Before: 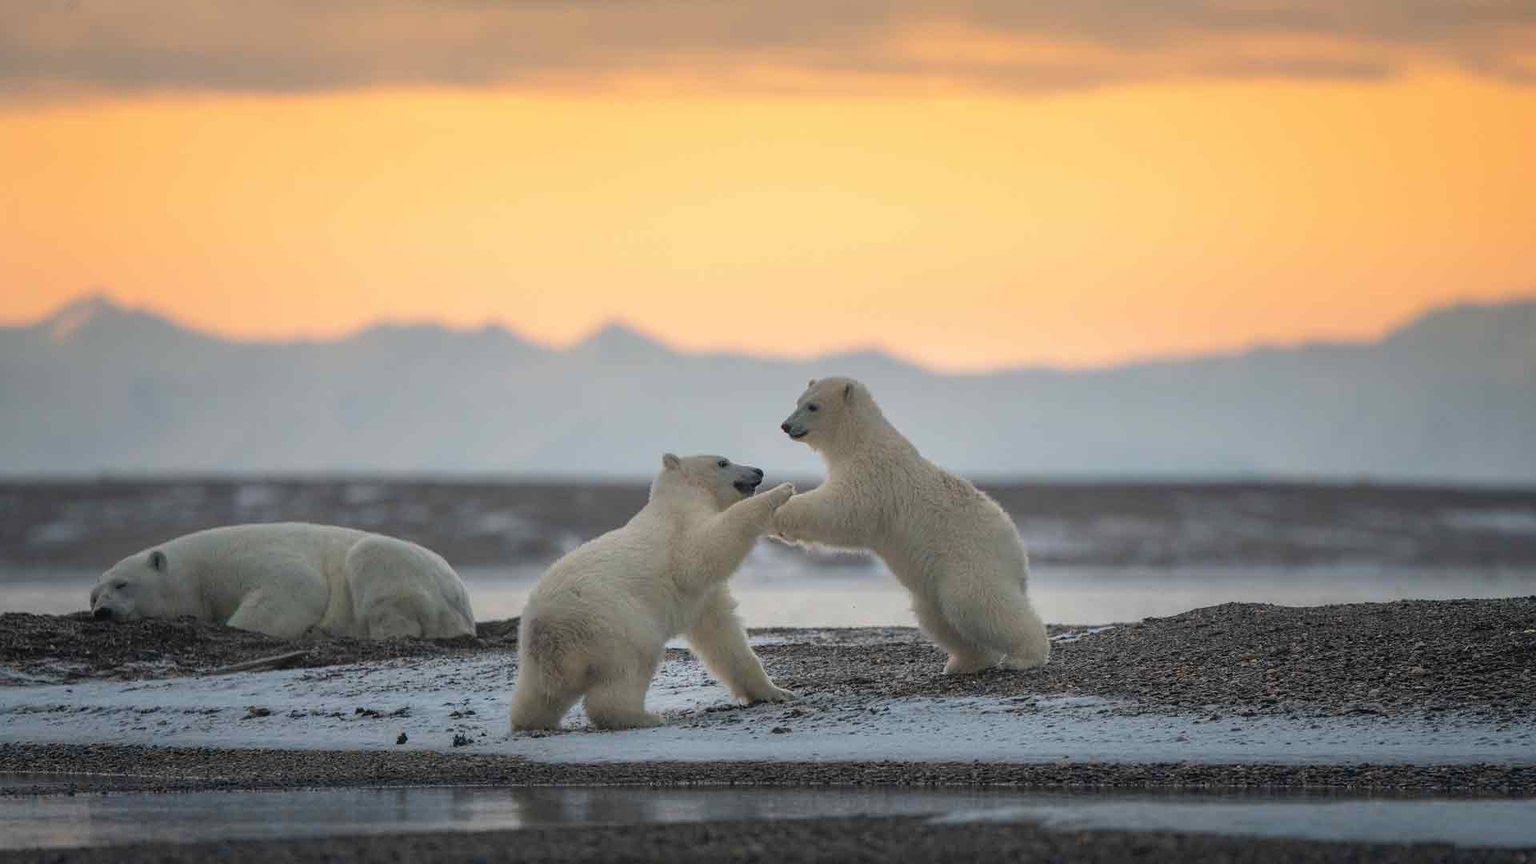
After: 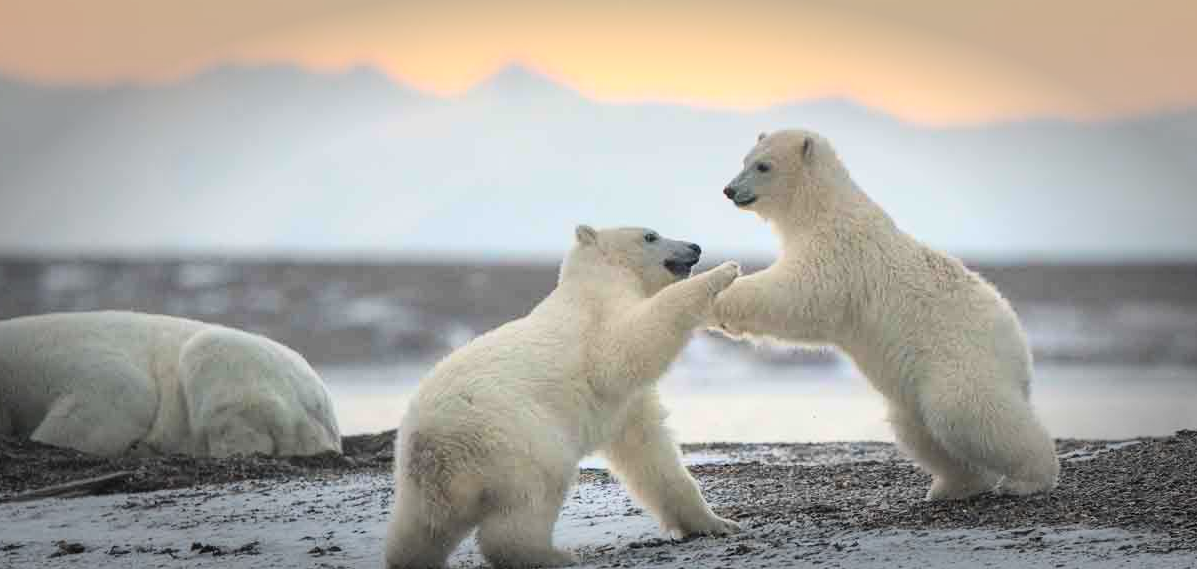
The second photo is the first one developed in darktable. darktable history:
vignetting: fall-off start 66.16%, fall-off radius 39.69%, automatic ratio true, width/height ratio 0.673
crop: left 13.188%, top 31.708%, right 24.44%, bottom 15.547%
contrast brightness saturation: contrast 0.205, brightness 0.159, saturation 0.228
exposure: exposure 0.49 EV, compensate highlight preservation false
